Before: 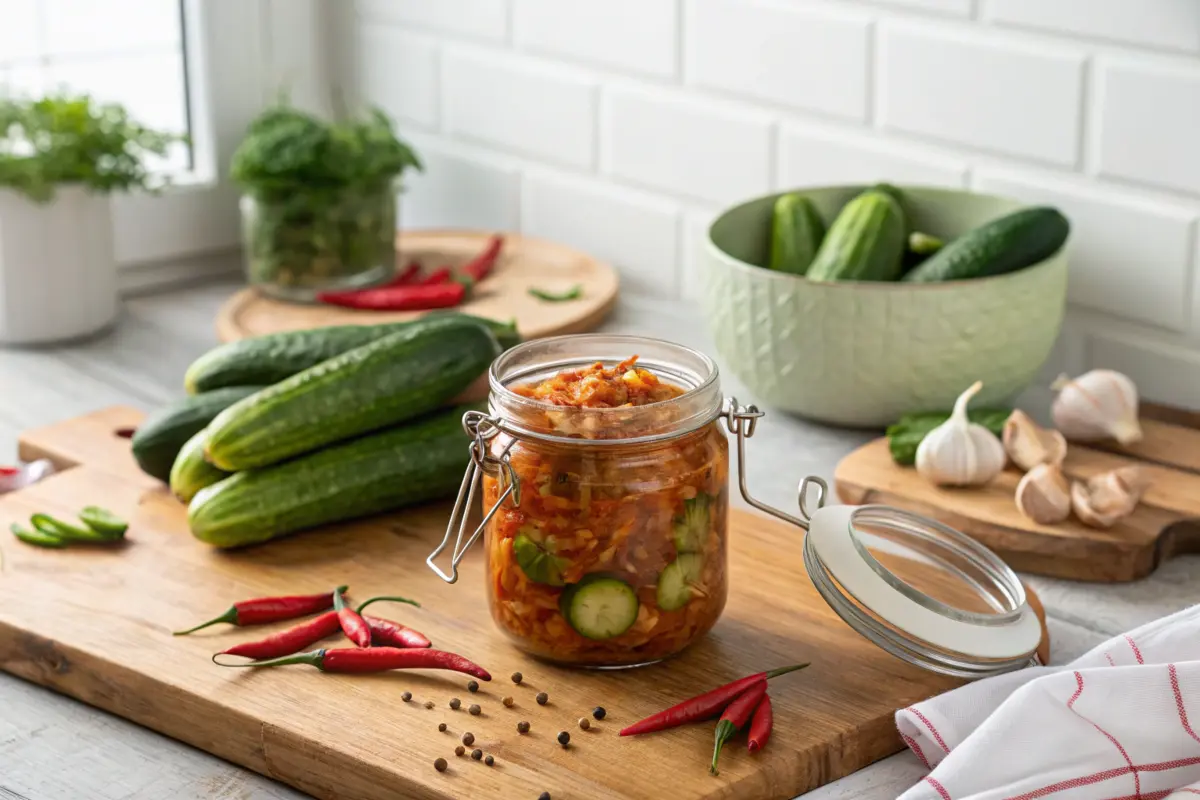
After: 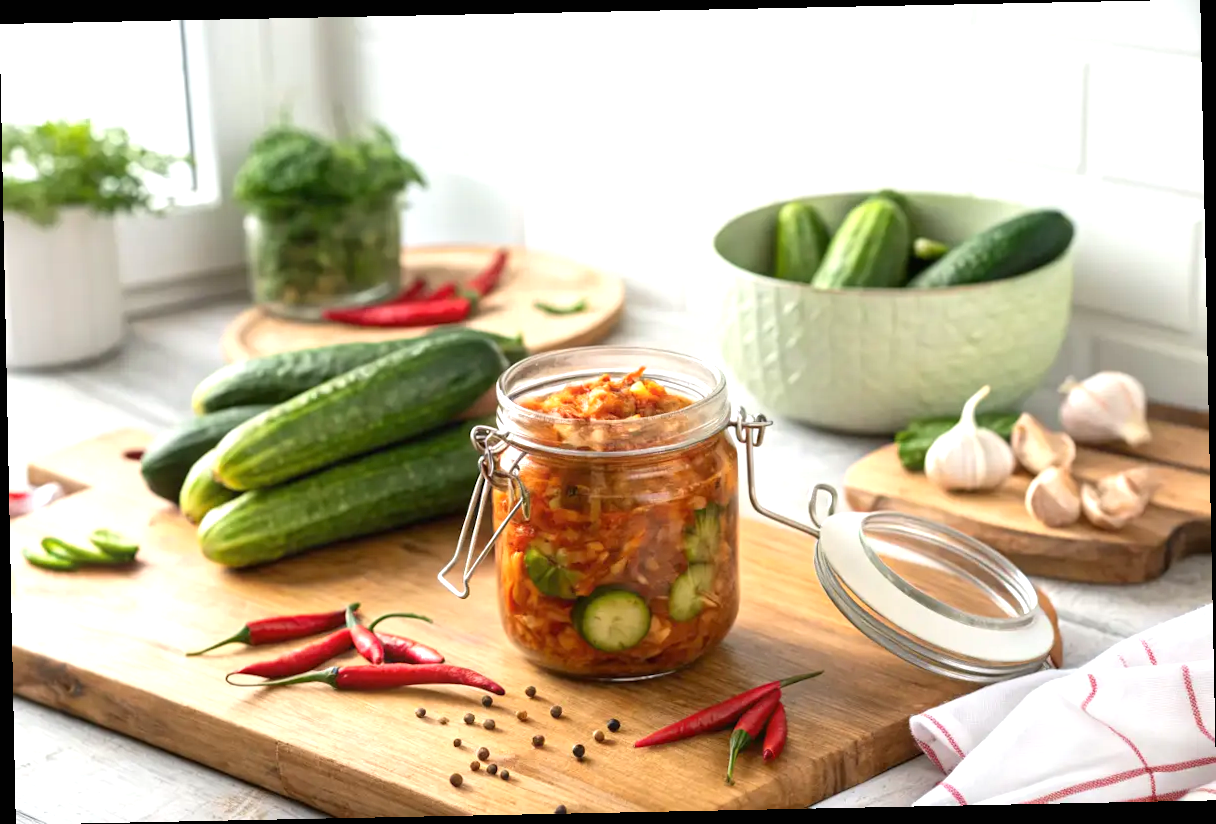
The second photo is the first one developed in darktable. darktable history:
rotate and perspective: rotation -1.17°, automatic cropping off
tone equalizer: on, module defaults
exposure: black level correction 0, exposure 0.7 EV, compensate exposure bias true, compensate highlight preservation false
